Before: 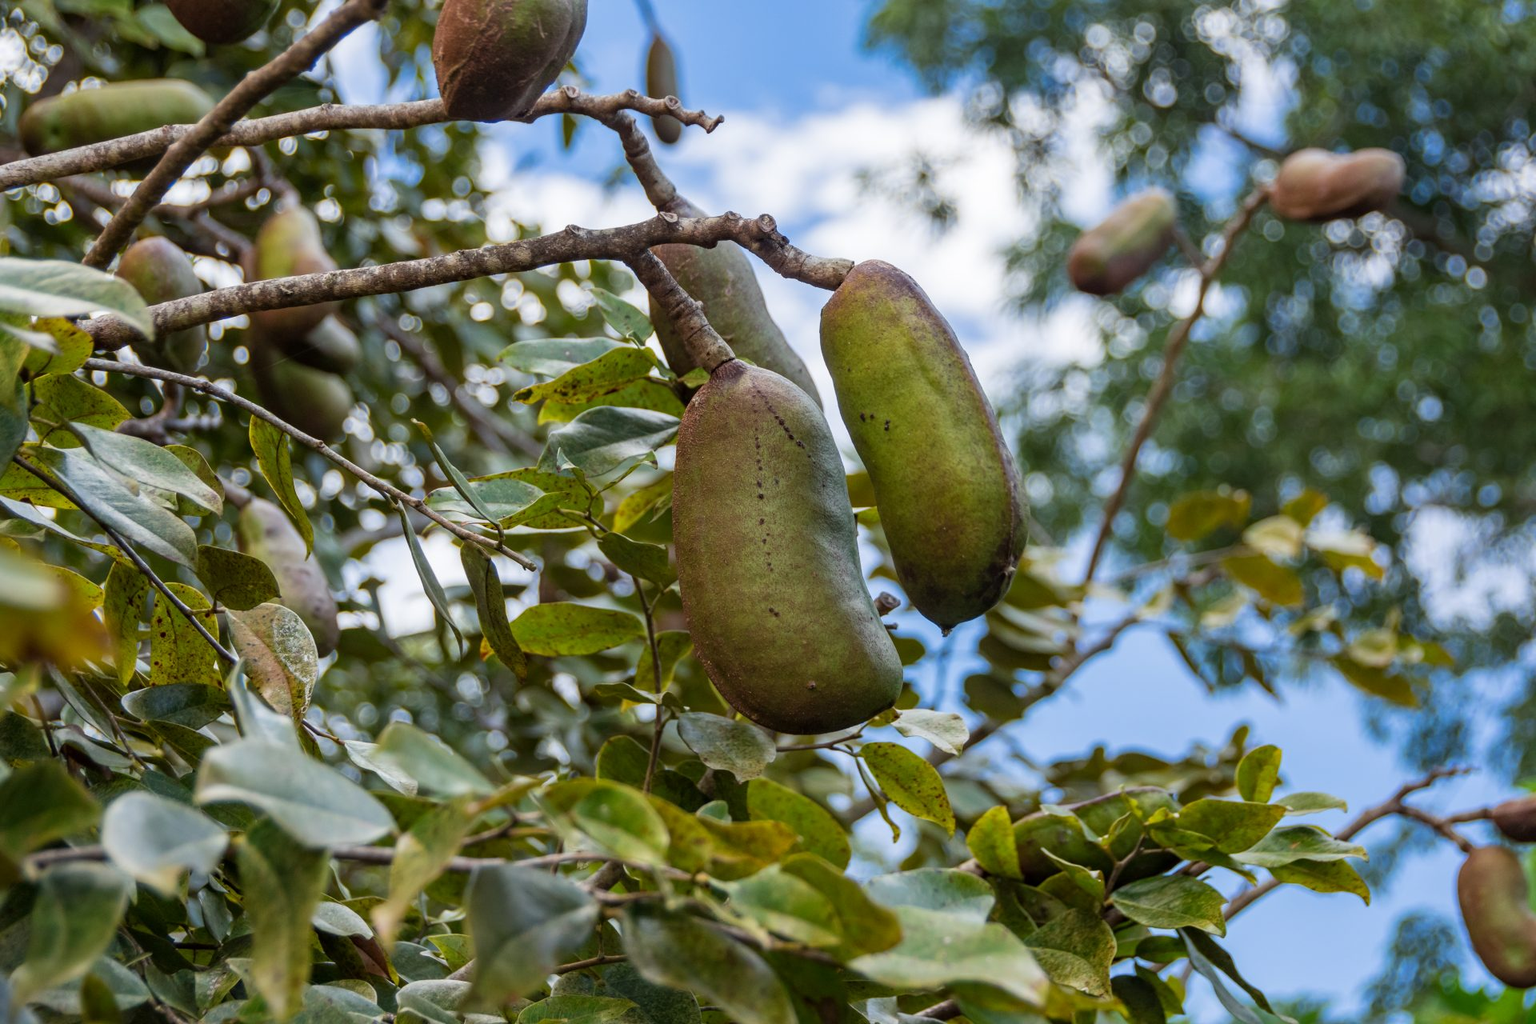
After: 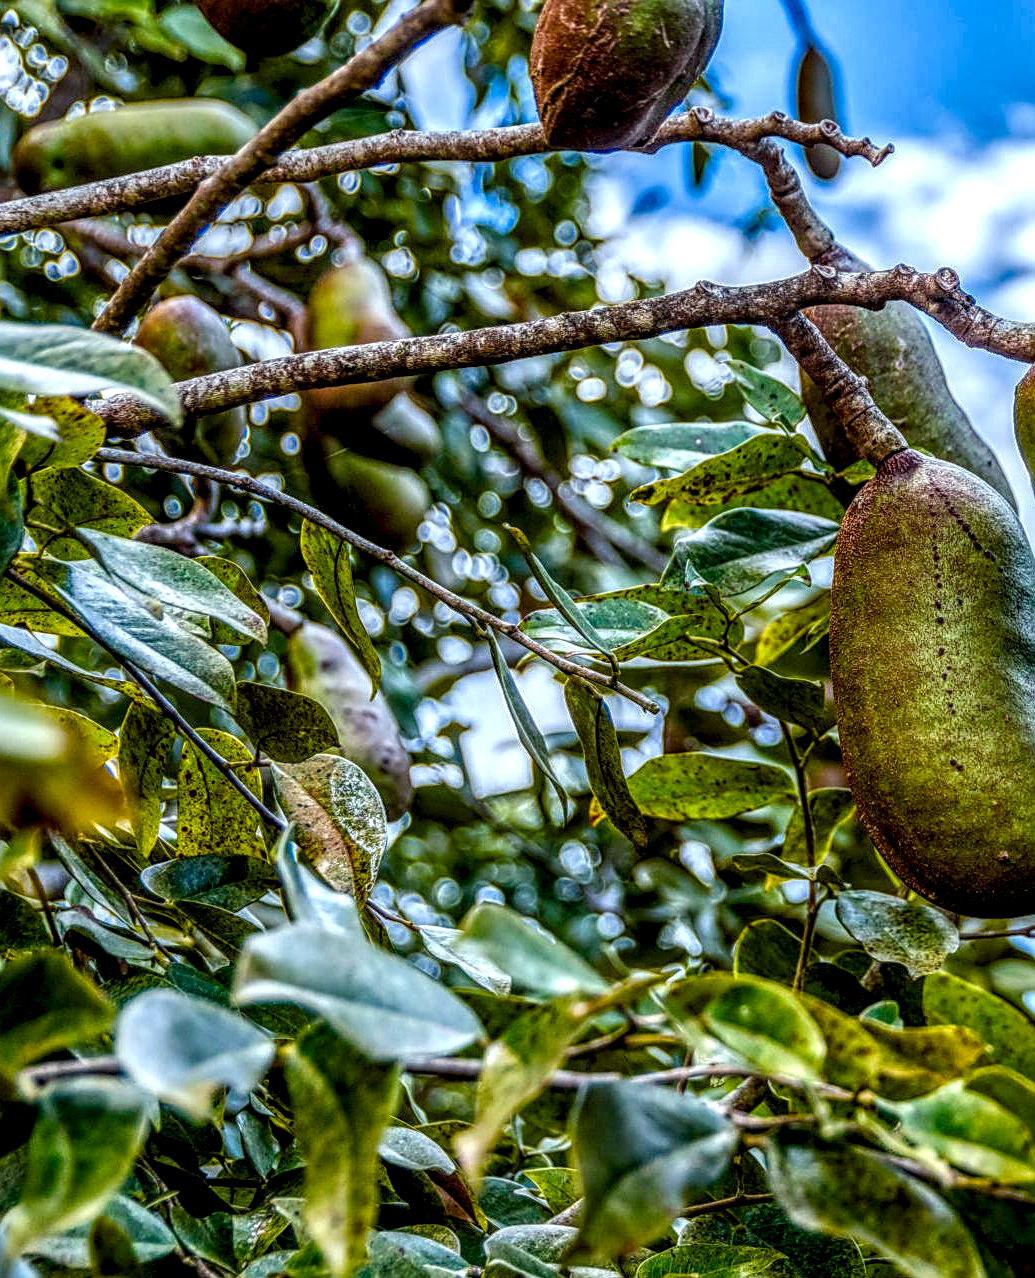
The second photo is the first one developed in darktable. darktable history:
color calibration: illuminant custom, x 0.368, y 0.373, temperature 4337.47 K
color balance rgb: global offset › luminance -0.376%, perceptual saturation grading › global saturation 45.505%, perceptual saturation grading › highlights -50.229%, perceptual saturation grading › shadows 31.181%, perceptual brilliance grading › global brilliance 2.922%, perceptual brilliance grading › highlights -2.927%, perceptual brilliance grading › shadows 2.872%, global vibrance 30.442%
exposure: compensate highlight preservation false
contrast brightness saturation: contrast 0.034, brightness -0.032
crop: left 0.606%, right 45.439%, bottom 0.091%
local contrast: highlights 3%, shadows 2%, detail 299%, midtone range 0.305
sharpen: on, module defaults
shadows and highlights: soften with gaussian
